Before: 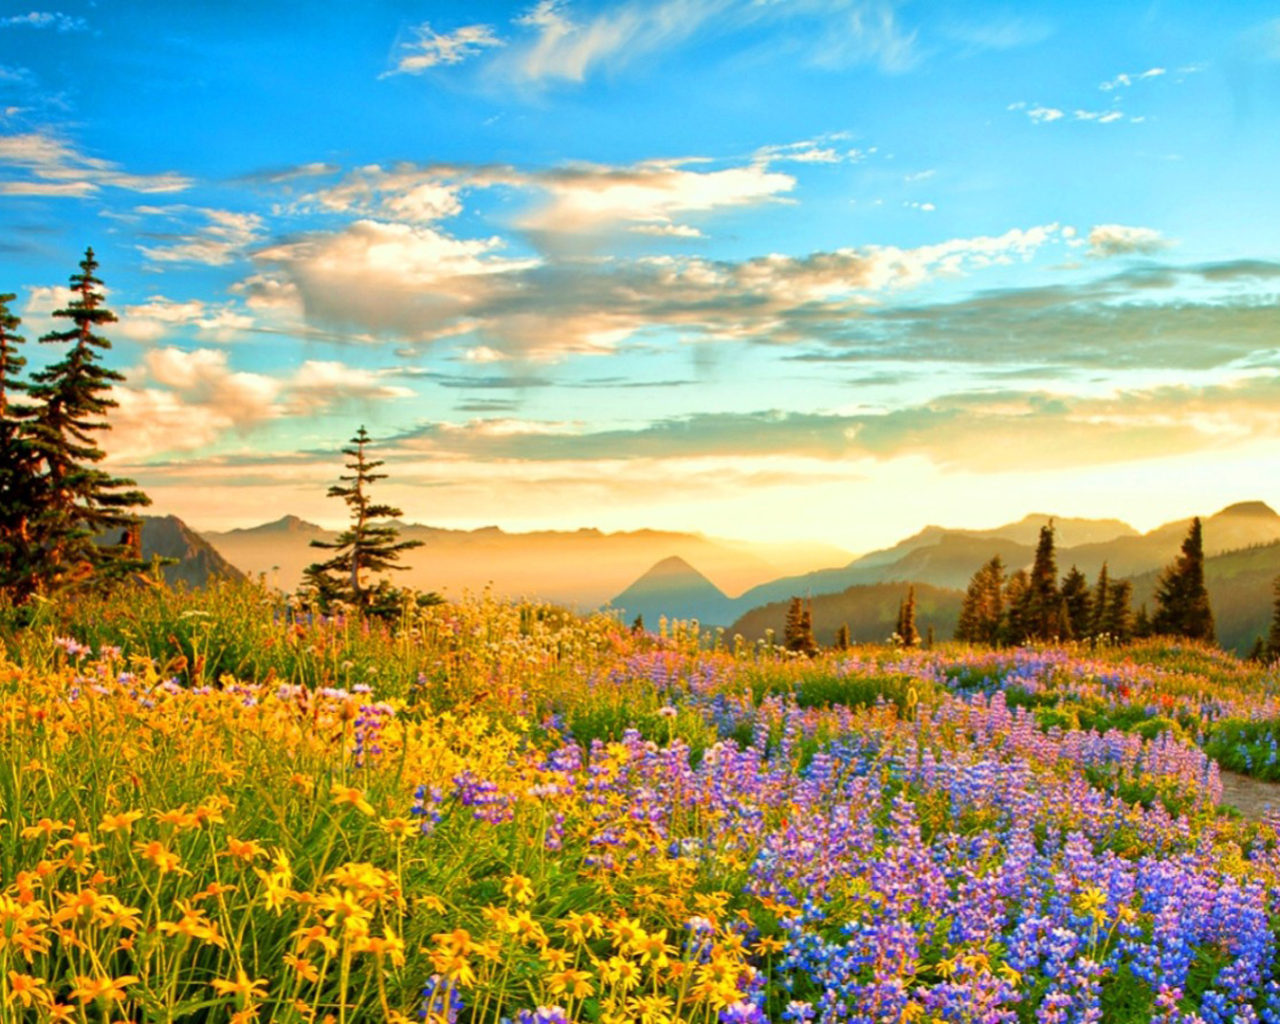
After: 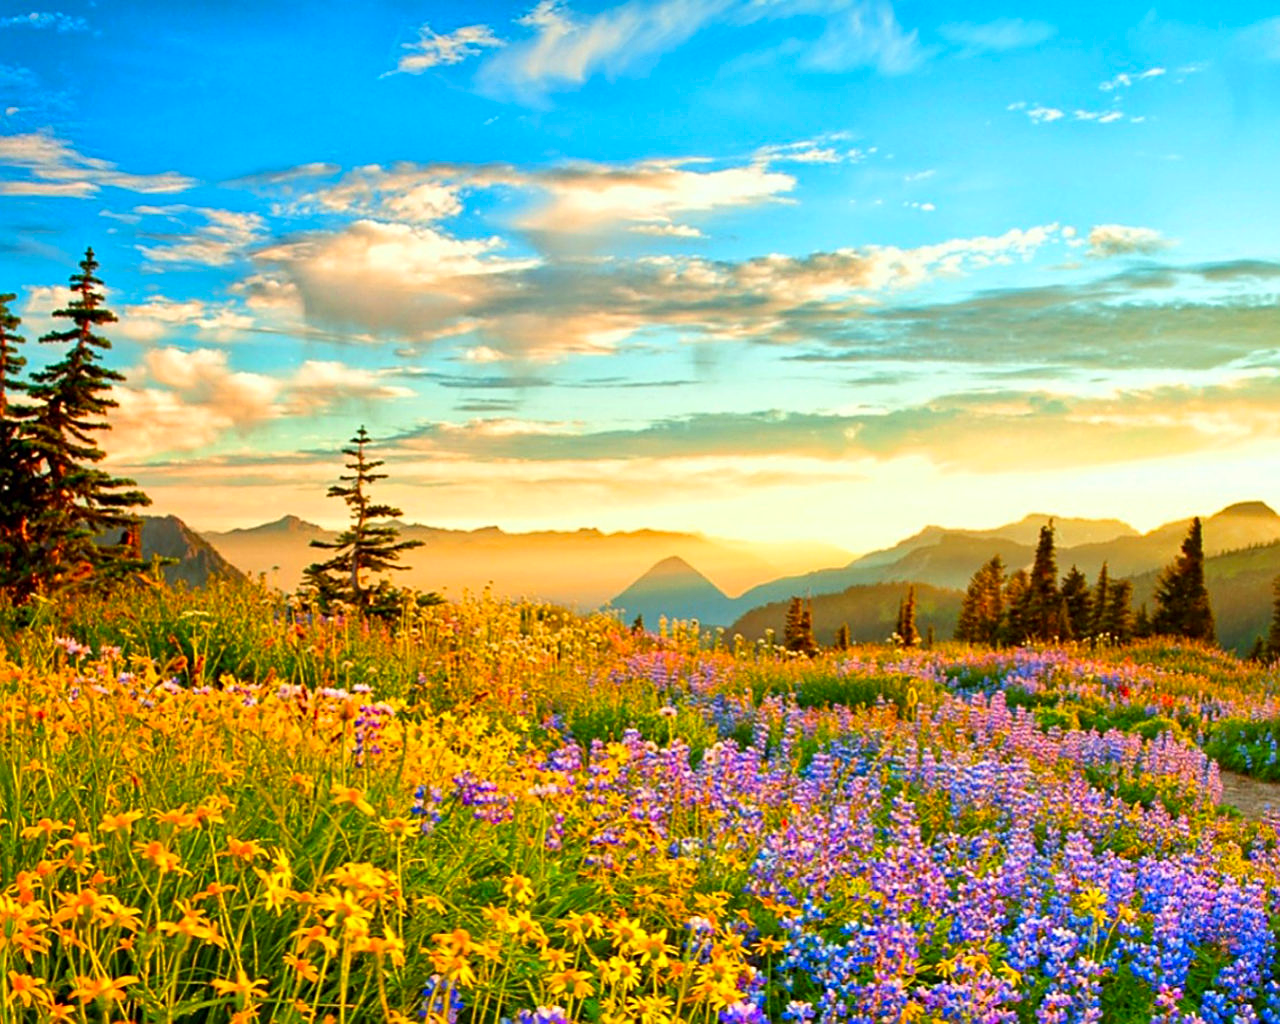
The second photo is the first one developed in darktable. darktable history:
contrast brightness saturation: contrast 0.08, saturation 0.2
sharpen: on, module defaults
